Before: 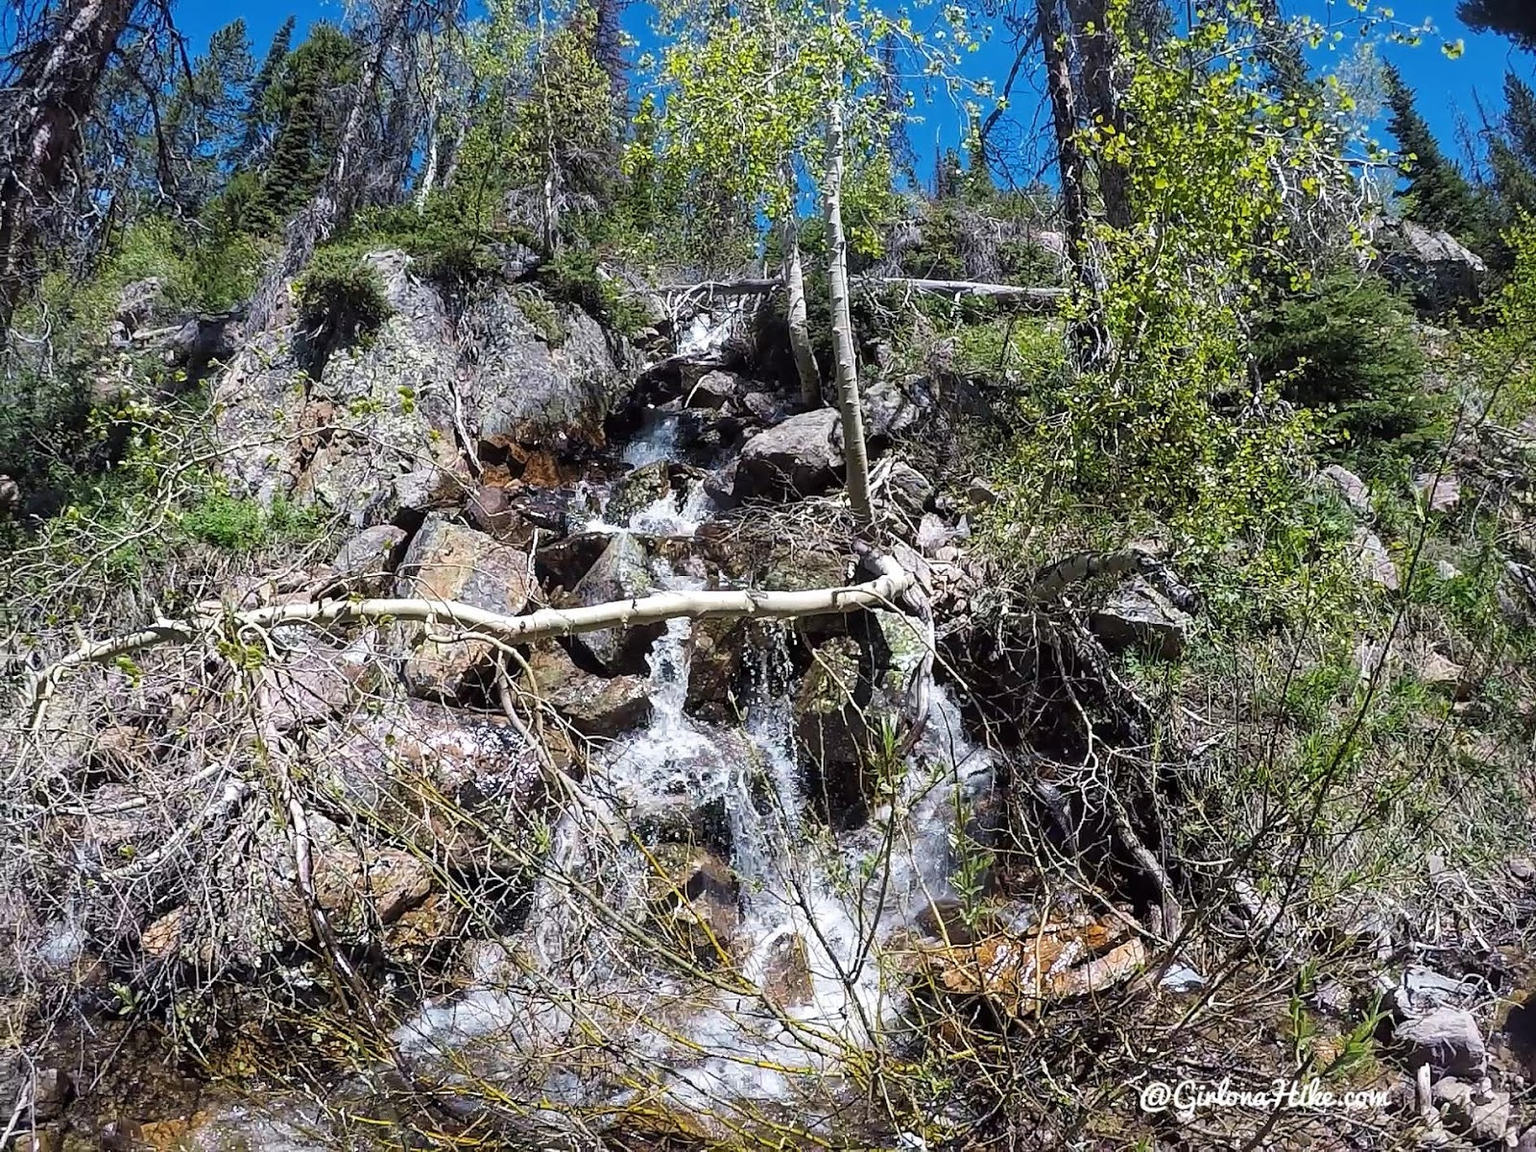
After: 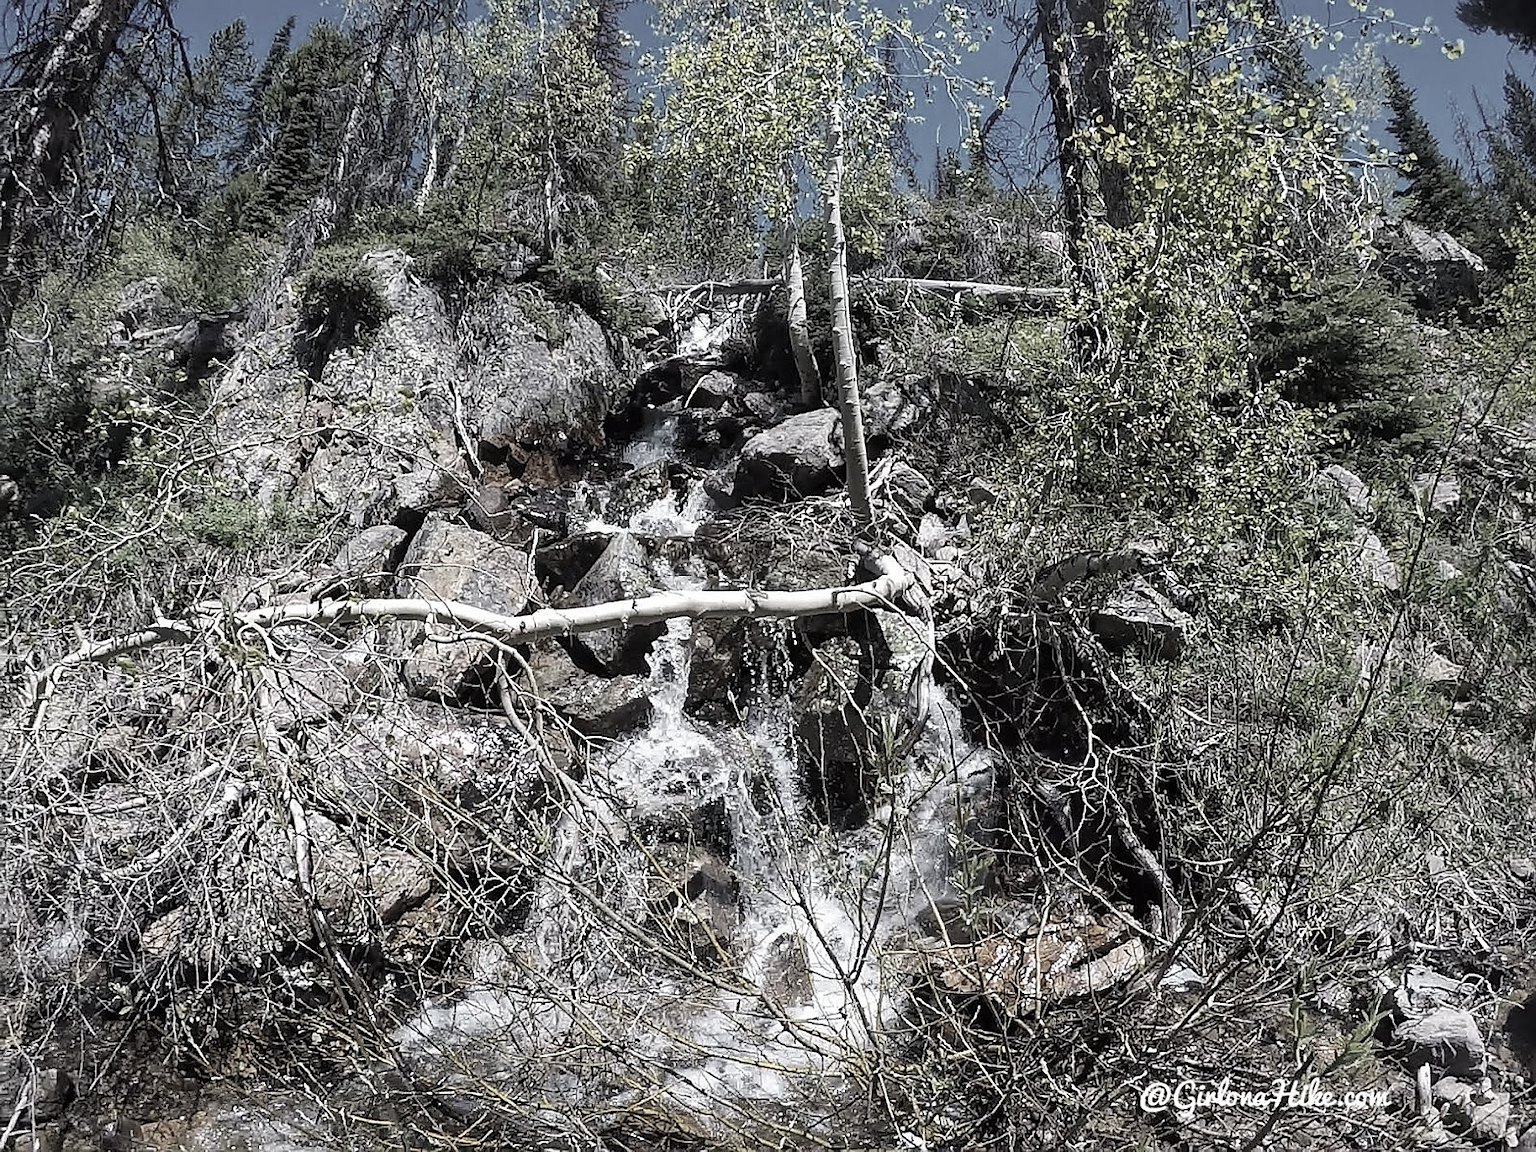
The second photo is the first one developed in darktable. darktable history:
sharpen: radius 1
color correction: saturation 0.3
